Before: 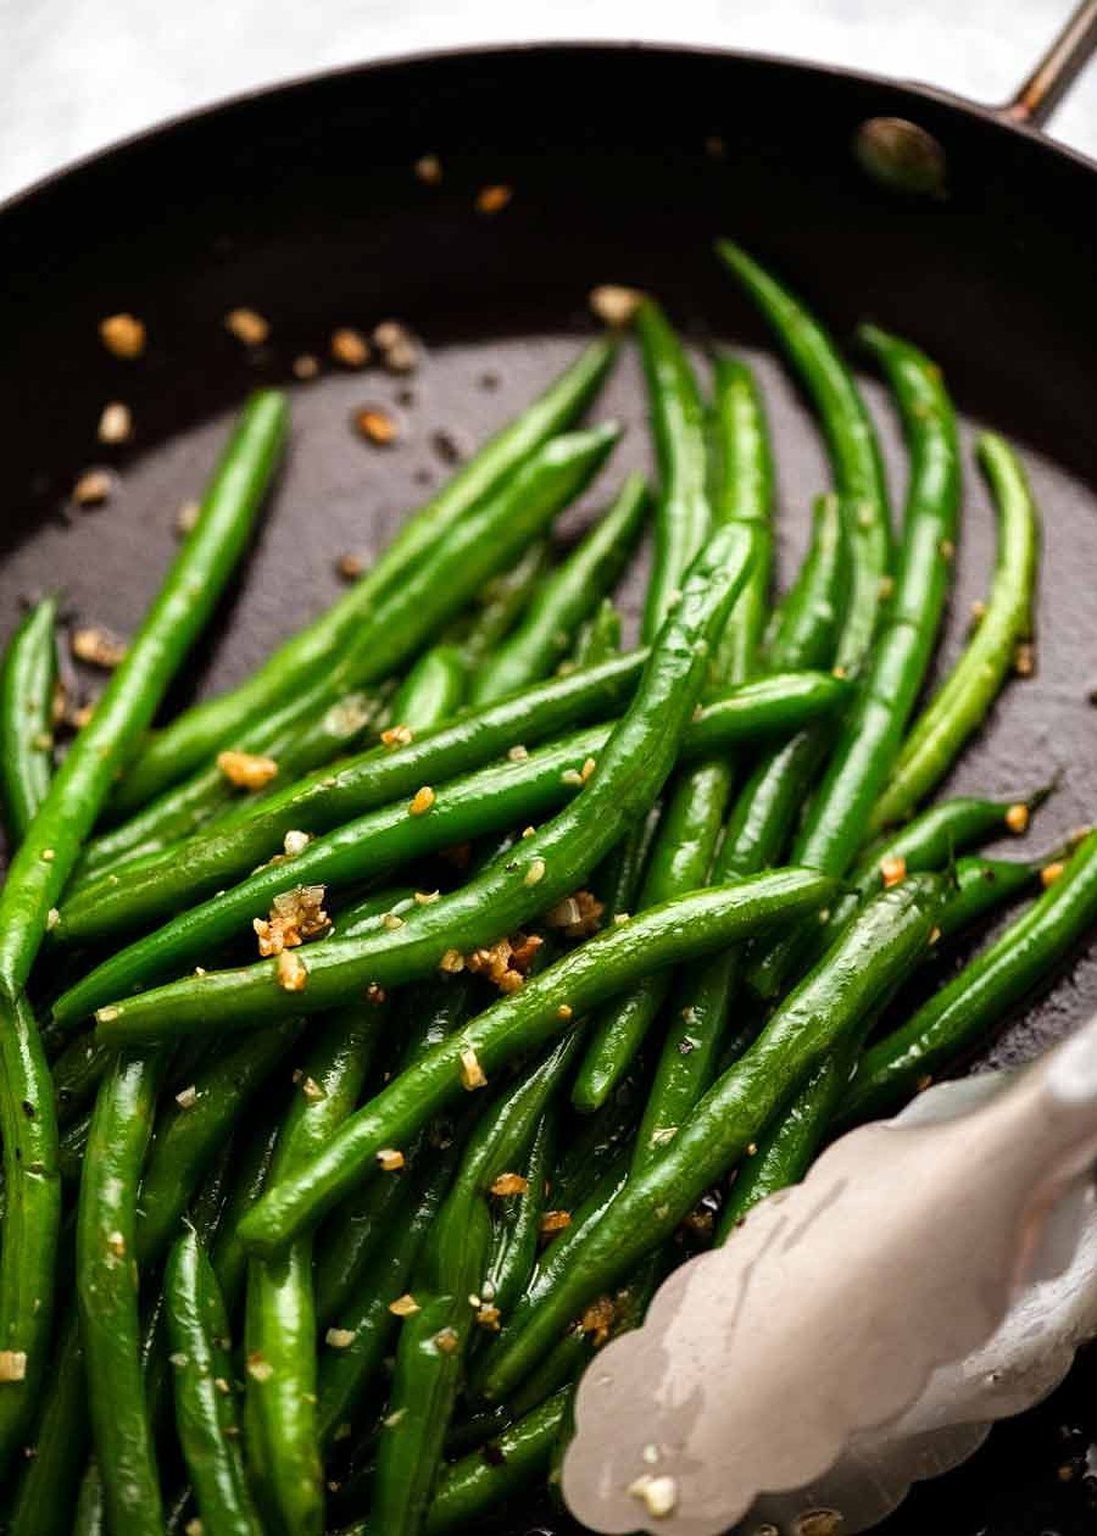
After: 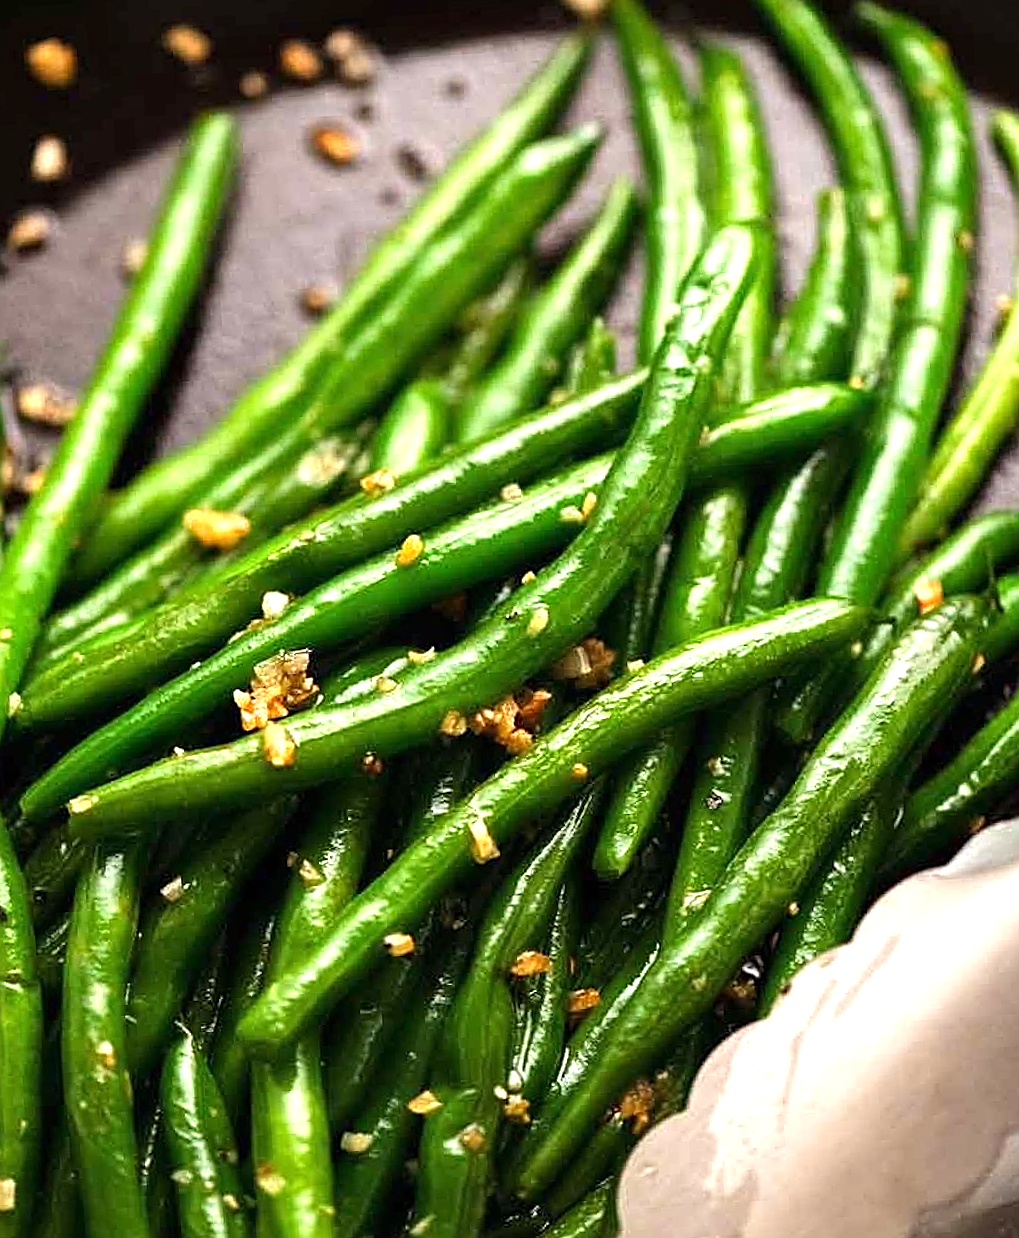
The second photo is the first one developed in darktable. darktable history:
sharpen: on, module defaults
exposure: black level correction 0, exposure 0.7 EV, compensate exposure bias true, compensate highlight preservation false
crop and rotate: left 4.842%, top 15.51%, right 10.668%
rotate and perspective: rotation -3.52°, crop left 0.036, crop right 0.964, crop top 0.081, crop bottom 0.919
